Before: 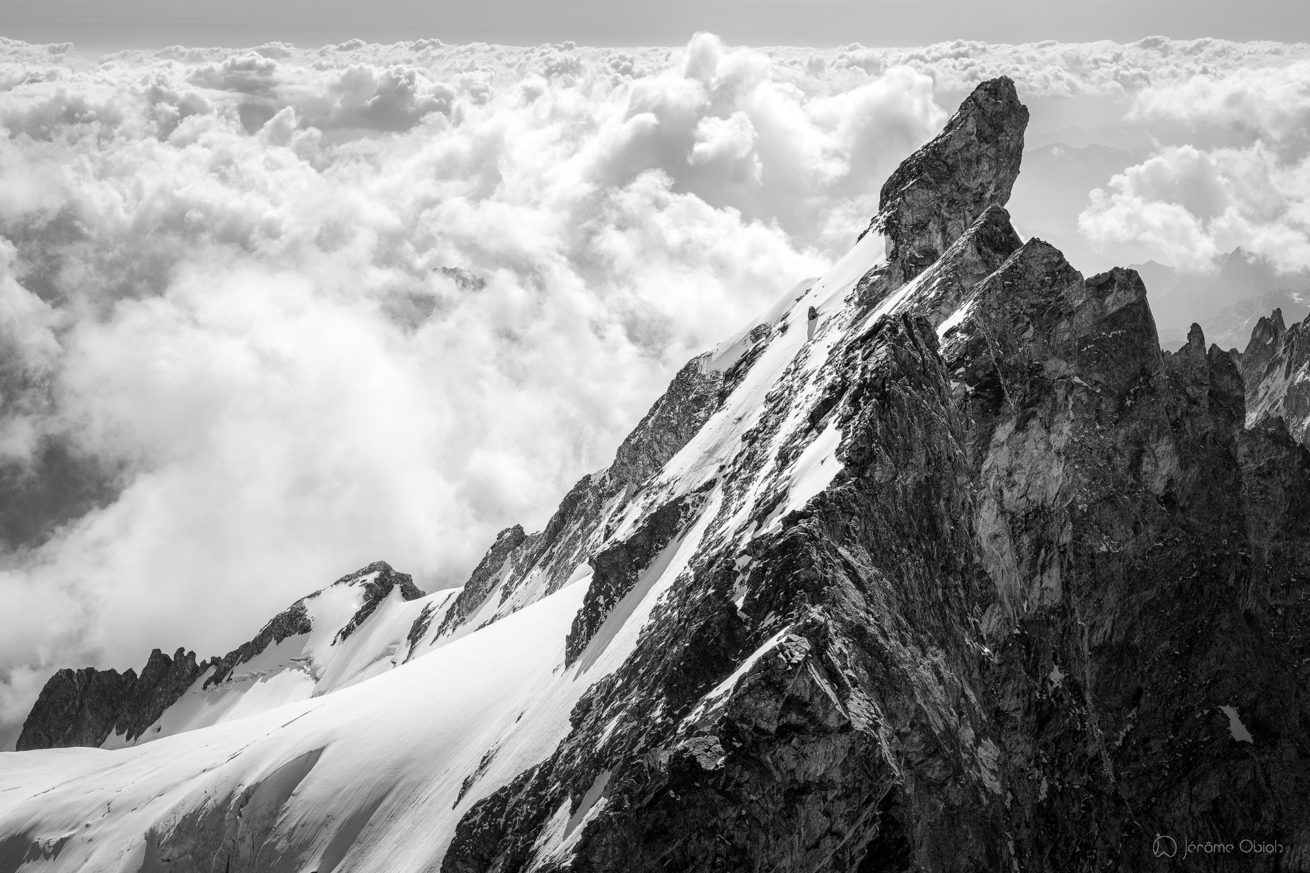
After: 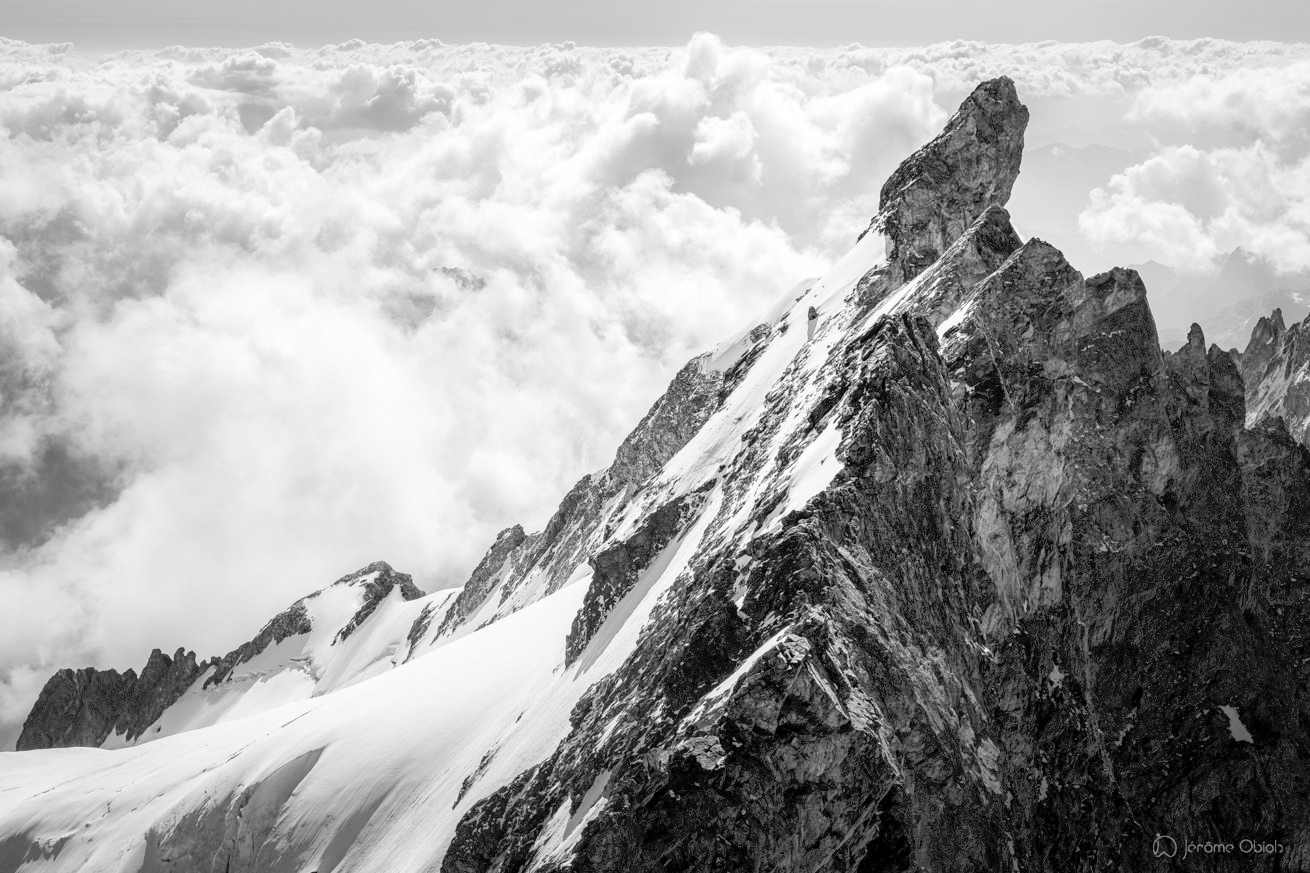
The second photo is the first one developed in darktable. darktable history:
color correction: saturation 1.8
contrast brightness saturation: contrast 0.07, brightness 0.18, saturation 0.4
